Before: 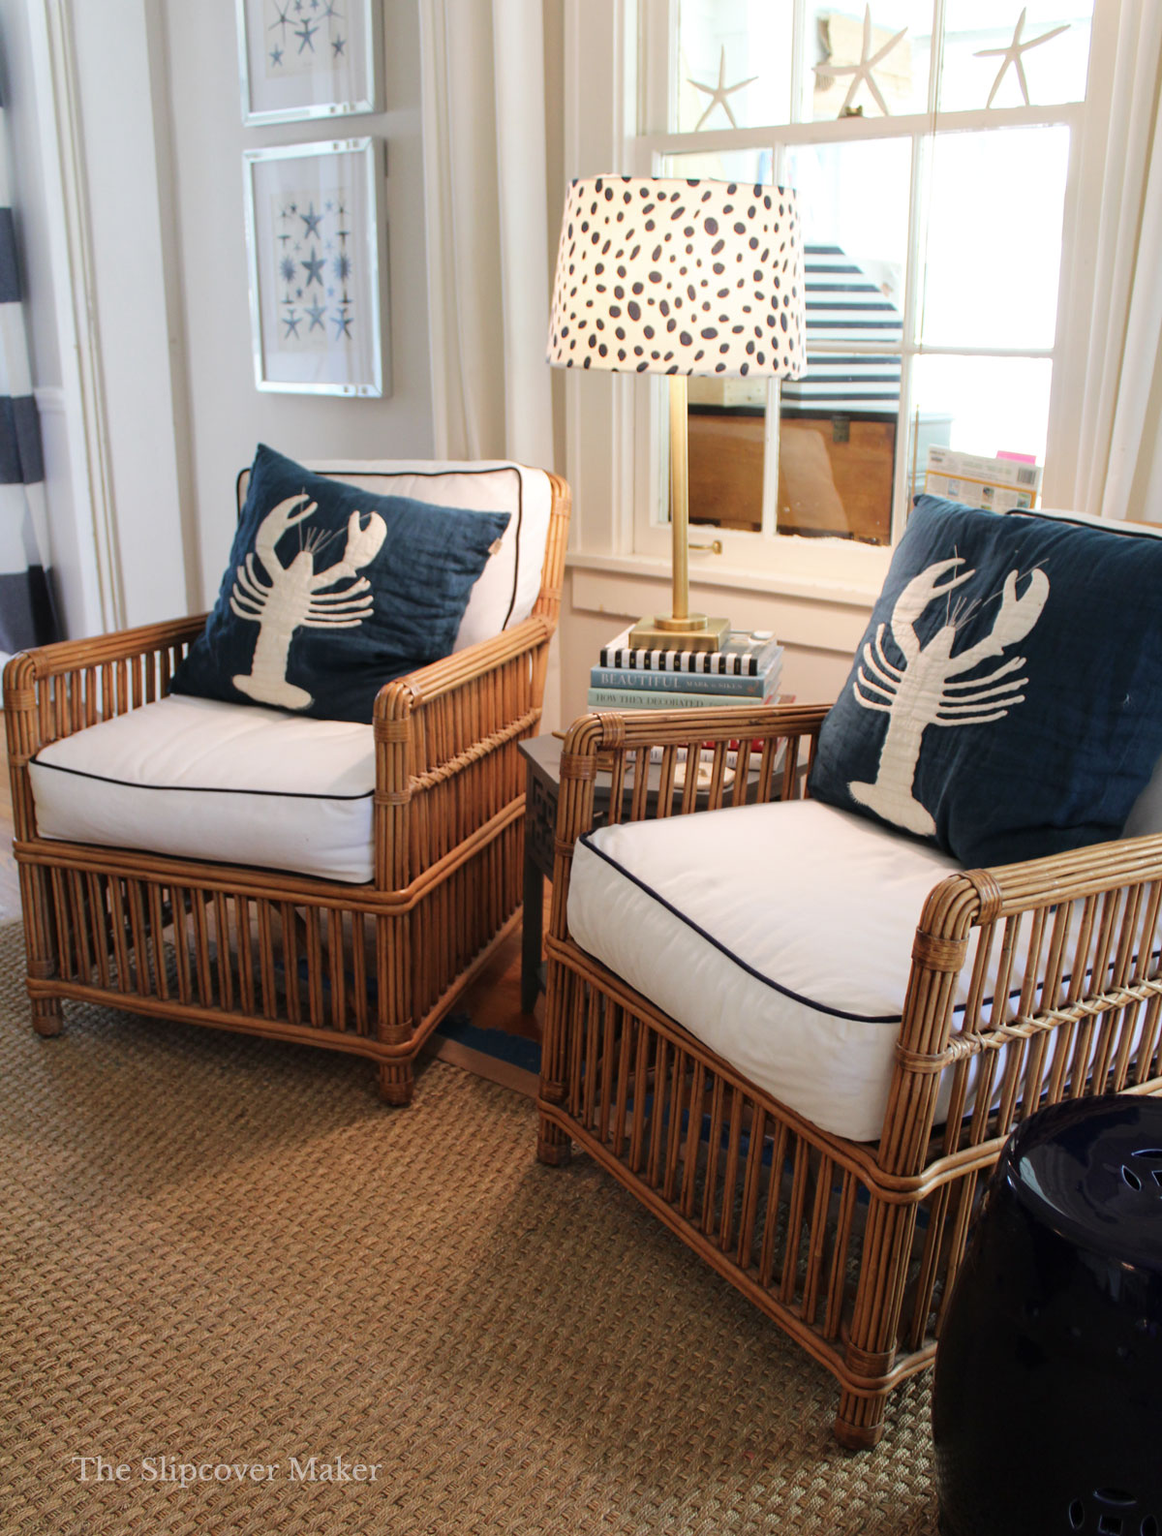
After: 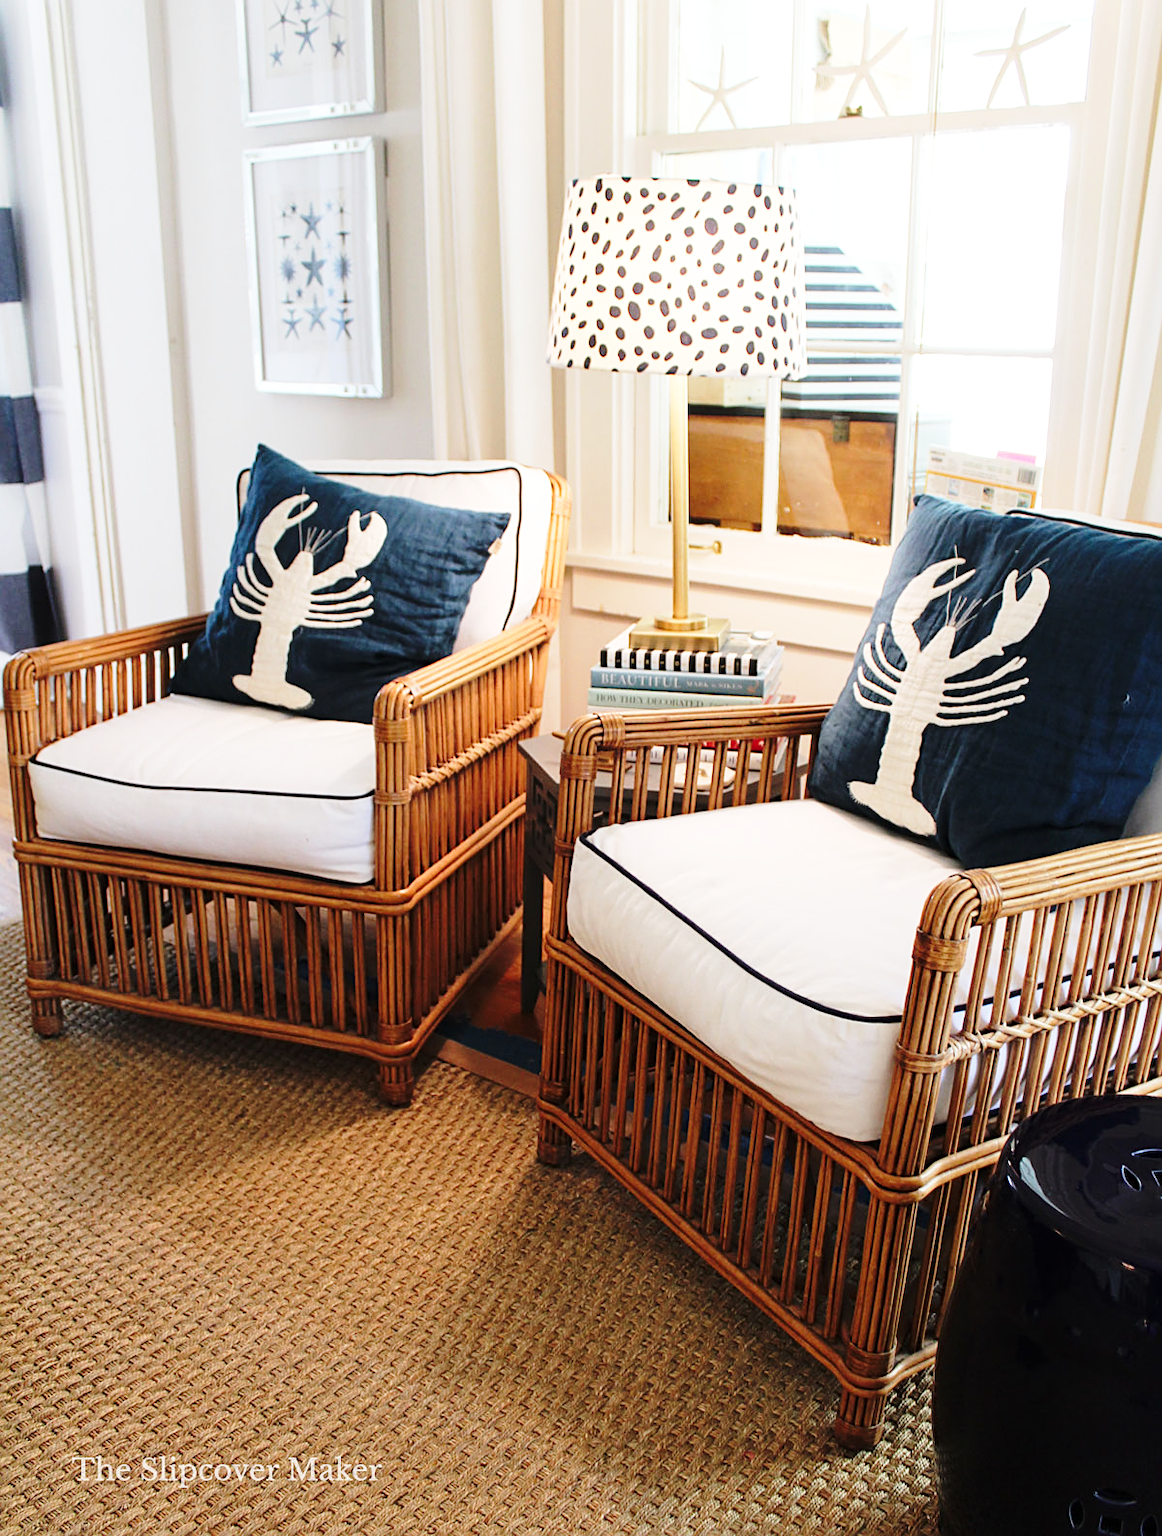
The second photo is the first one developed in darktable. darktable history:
base curve: curves: ch0 [(0, 0) (0.028, 0.03) (0.121, 0.232) (0.46, 0.748) (0.859, 0.968) (1, 1)], preserve colors none
sharpen: on, module defaults
